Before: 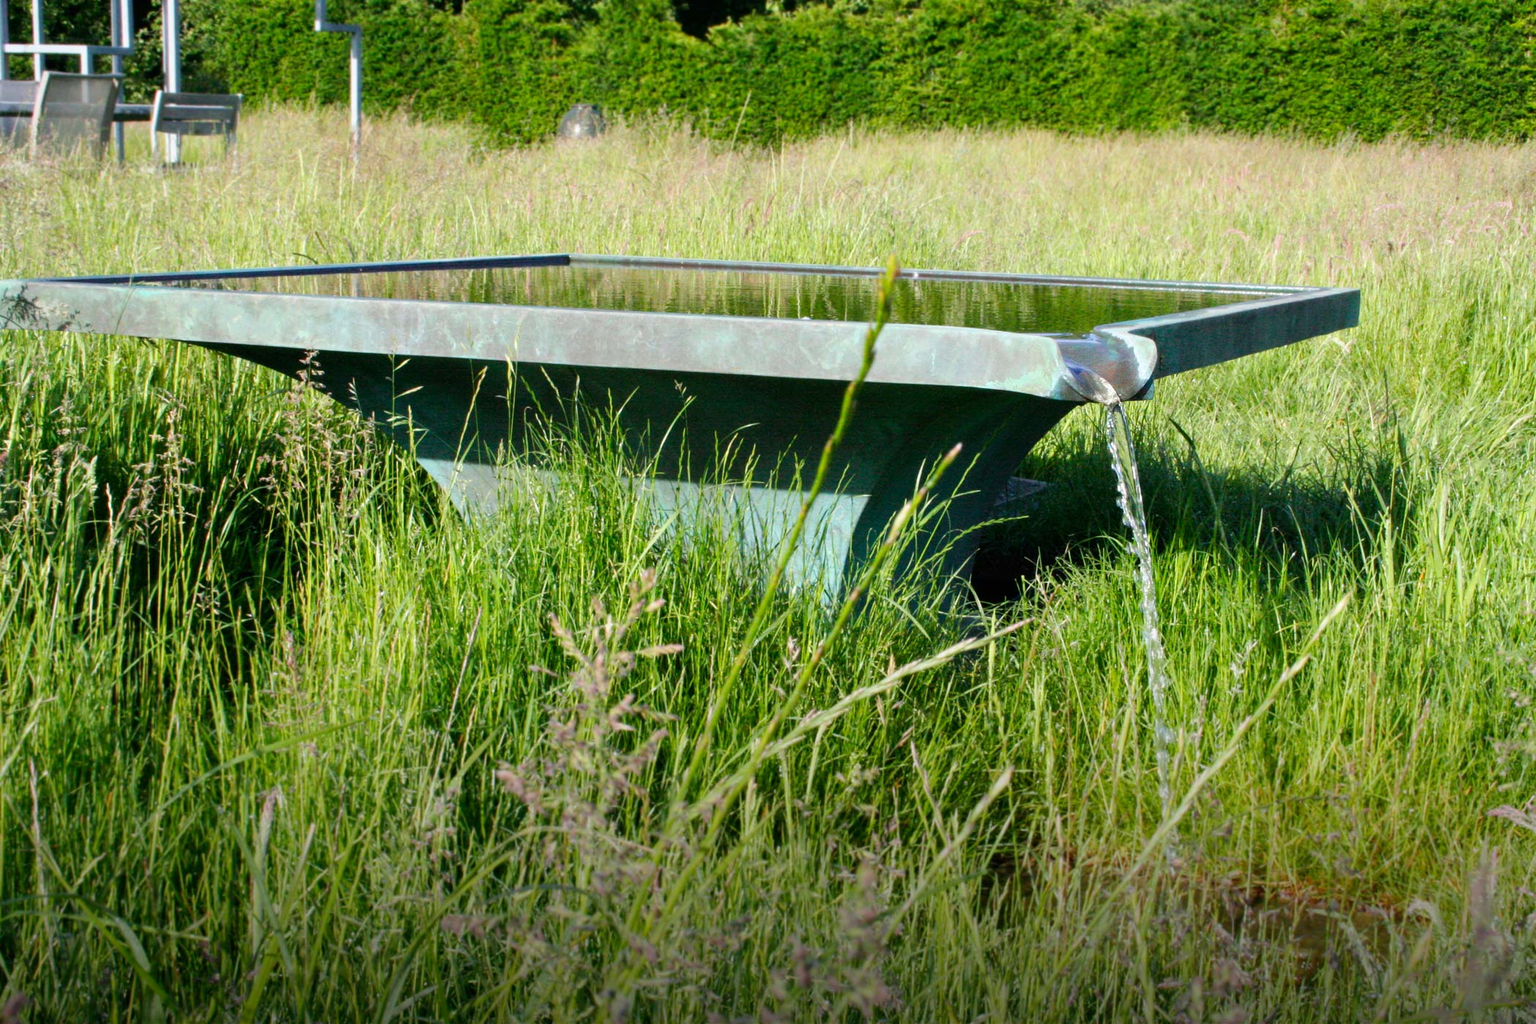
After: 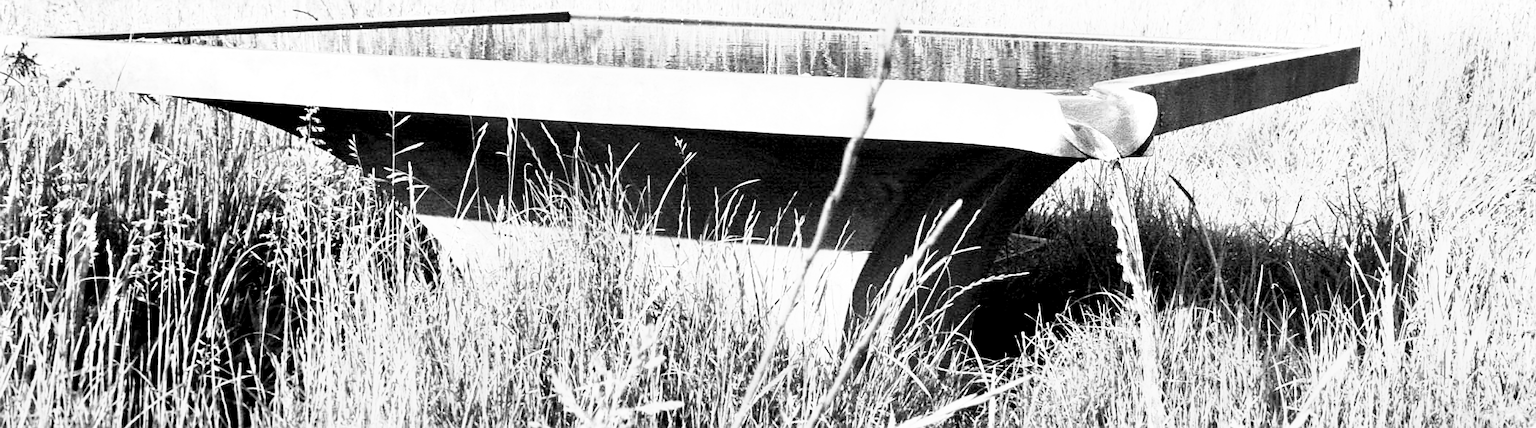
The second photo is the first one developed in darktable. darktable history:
levels: levels [0.073, 0.497, 0.972]
base curve: curves: ch0 [(0, 0) (0.495, 0.917) (1, 1)], preserve colors none
shadows and highlights: shadows 49, highlights -41, soften with gaussian
crop and rotate: top 23.84%, bottom 34.294%
monochrome: on, module defaults
tone curve: curves: ch0 [(0, 0) (0.035, 0.011) (0.133, 0.076) (0.285, 0.265) (0.491, 0.541) (0.617, 0.693) (0.704, 0.77) (0.794, 0.865) (0.895, 0.938) (1, 0.976)]; ch1 [(0, 0) (0.318, 0.278) (0.444, 0.427) (0.502, 0.497) (0.543, 0.547) (0.601, 0.641) (0.746, 0.764) (1, 1)]; ch2 [(0, 0) (0.316, 0.292) (0.381, 0.37) (0.423, 0.448) (0.476, 0.482) (0.502, 0.5) (0.543, 0.547) (0.587, 0.613) (0.642, 0.672) (0.704, 0.727) (0.865, 0.827) (1, 0.951)], color space Lab, independent channels, preserve colors none
sharpen: on, module defaults
